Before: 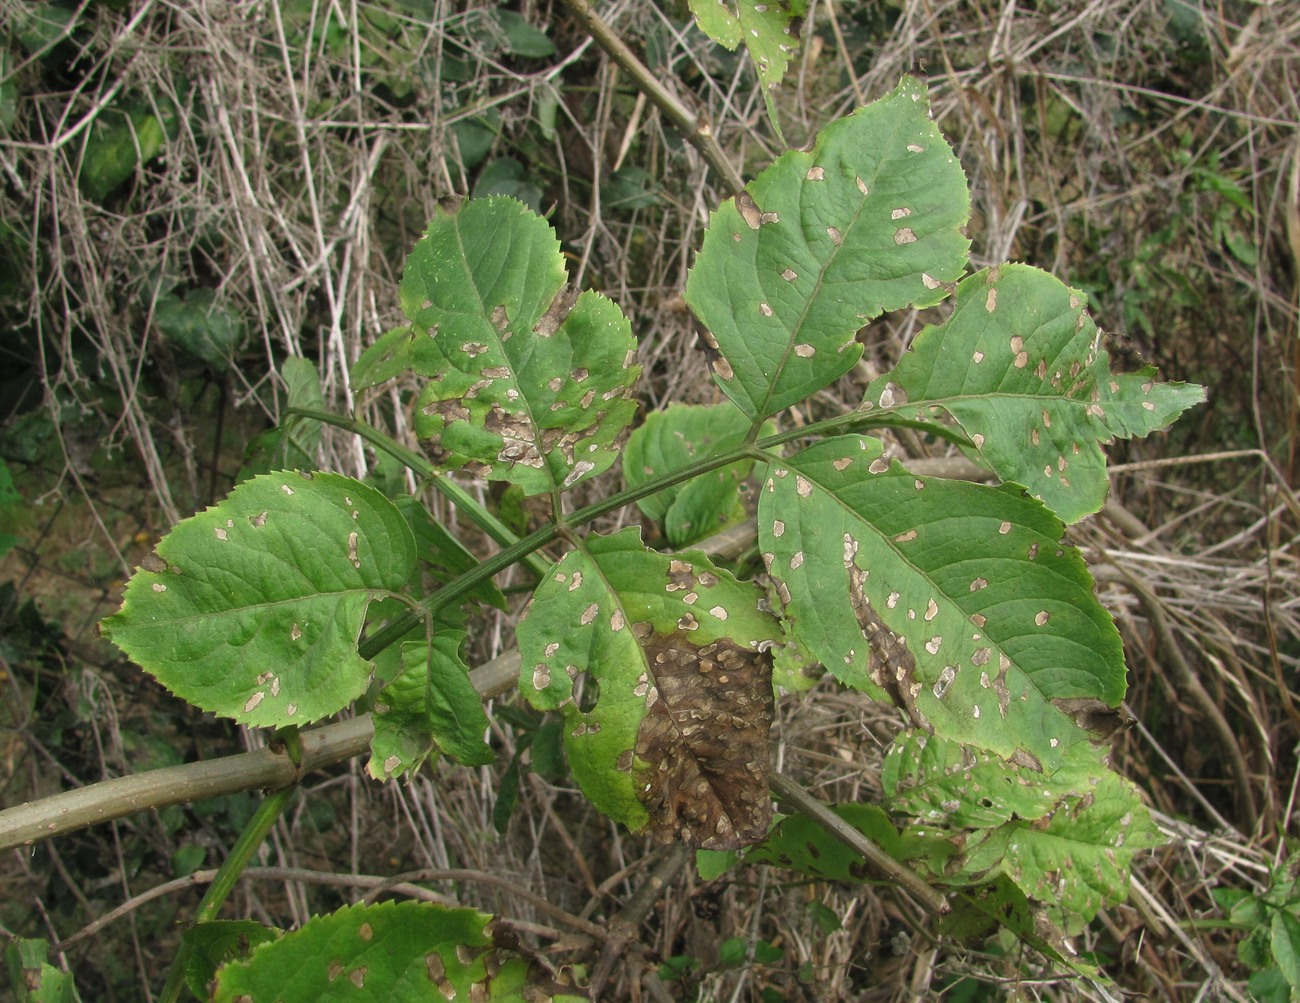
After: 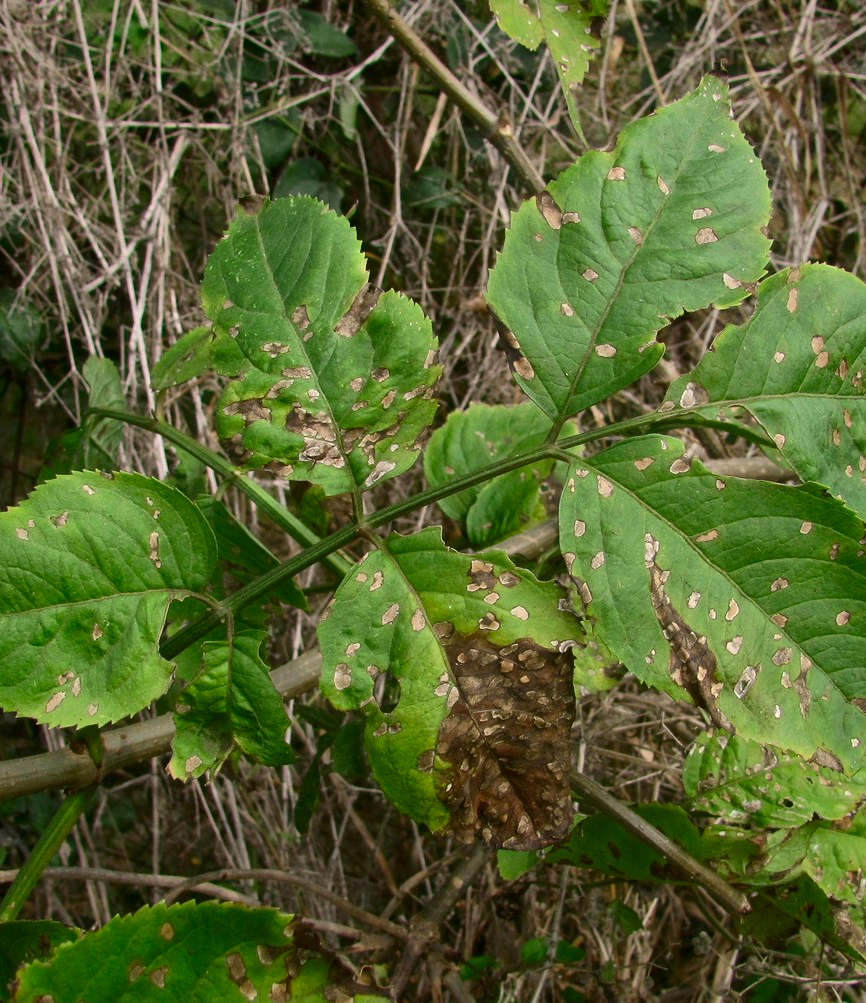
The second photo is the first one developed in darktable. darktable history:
contrast brightness saturation: contrast 0.215, brightness -0.112, saturation 0.213
crop: left 15.383%, right 17.928%
shadows and highlights: shadows 39.49, highlights -59.94
color correction: highlights a* 3.03, highlights b* -1.29, shadows a* -0.101, shadows b* 1.8, saturation 0.984
